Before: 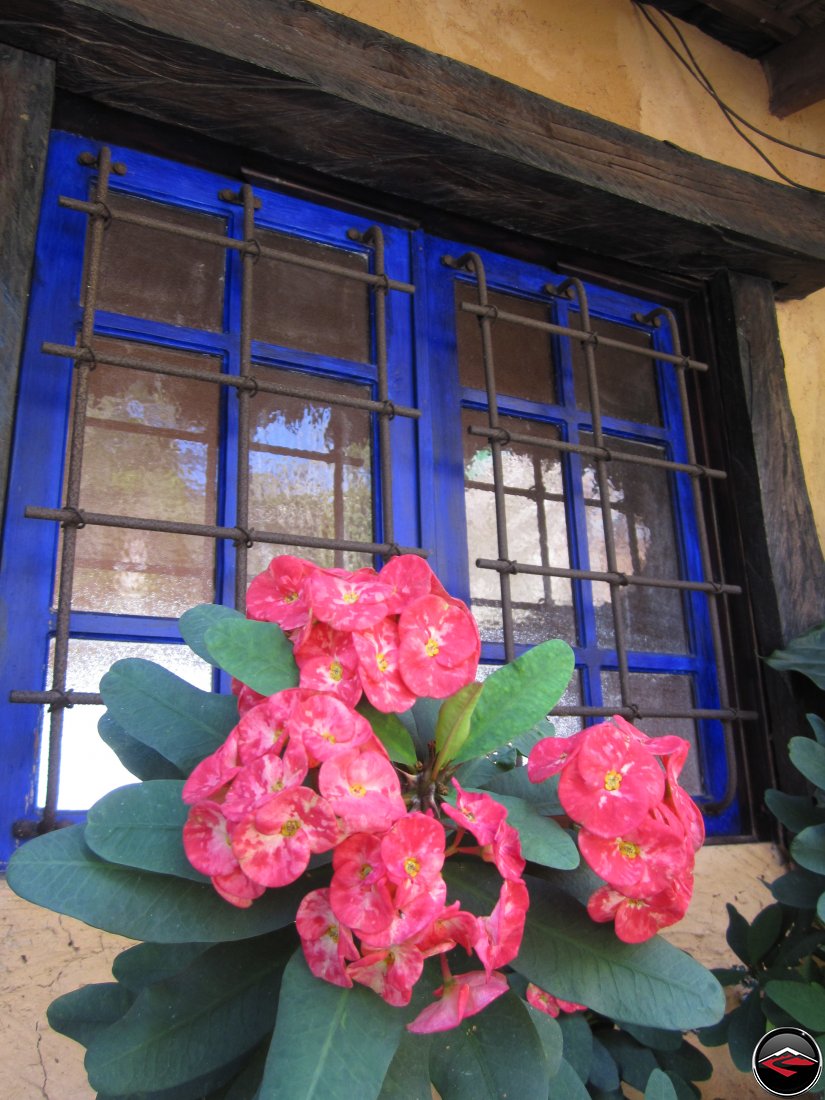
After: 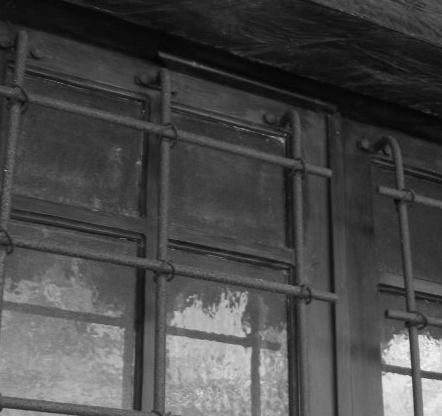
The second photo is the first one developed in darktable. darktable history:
crop: left 10.121%, top 10.631%, right 36.218%, bottom 51.526%
monochrome: a 1.94, b -0.638
